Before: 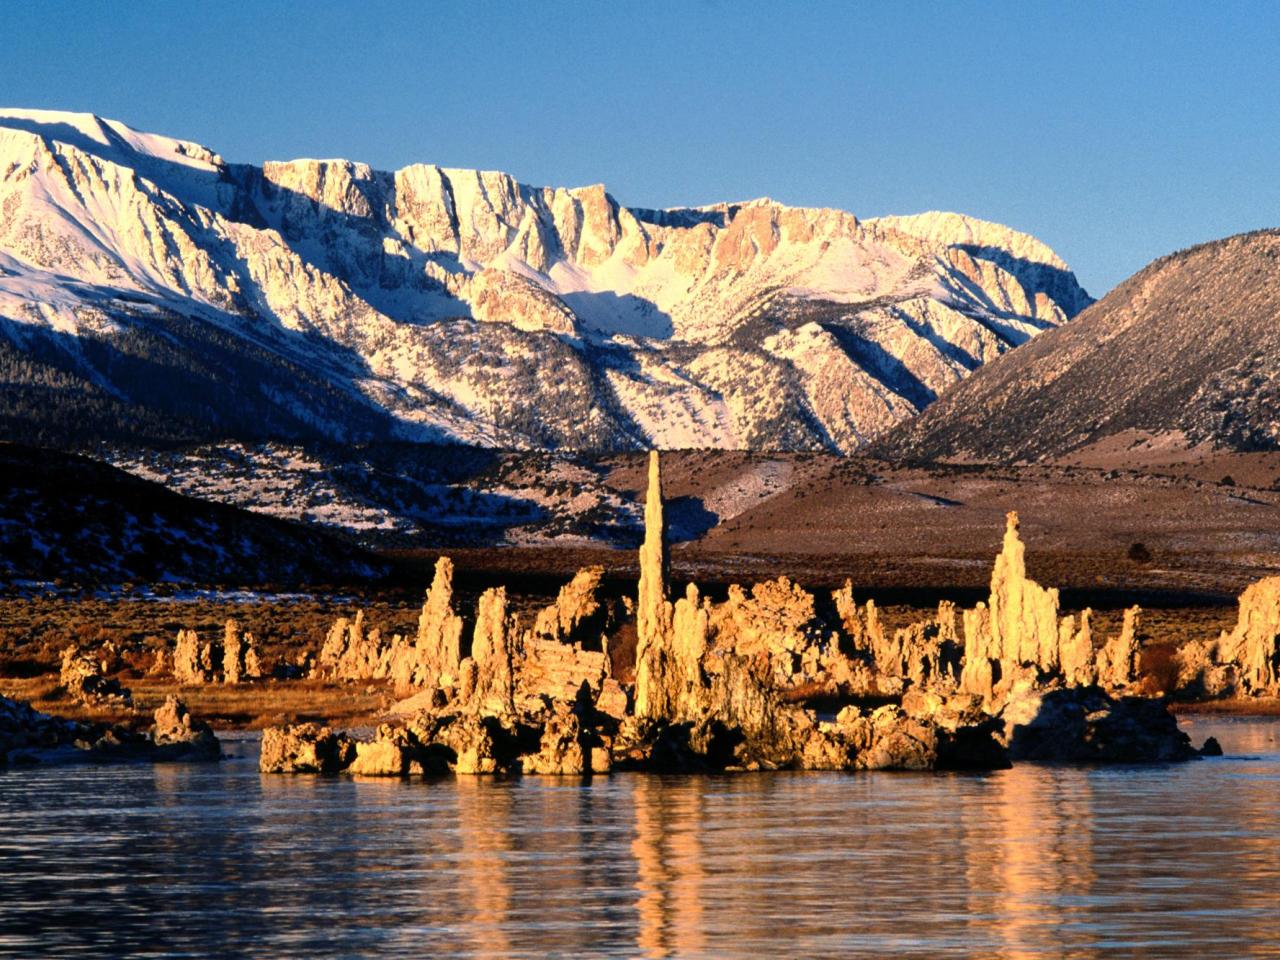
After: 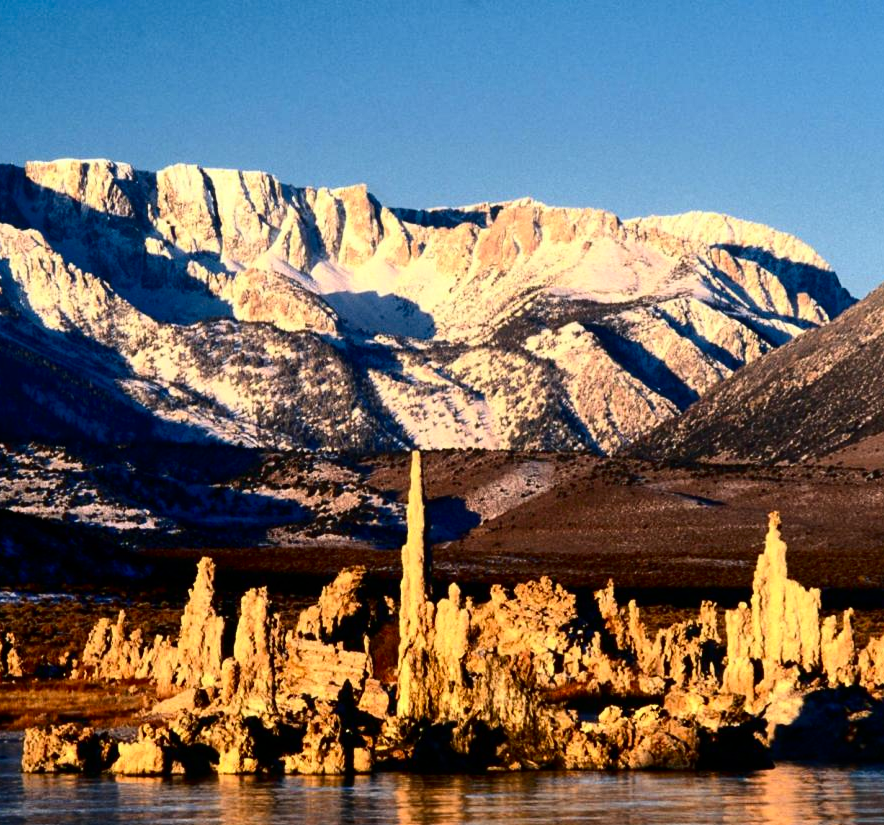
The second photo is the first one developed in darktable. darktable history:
contrast brightness saturation: contrast 0.196, brightness -0.104, saturation 0.098
crop: left 18.666%, right 12.251%, bottom 14.001%
